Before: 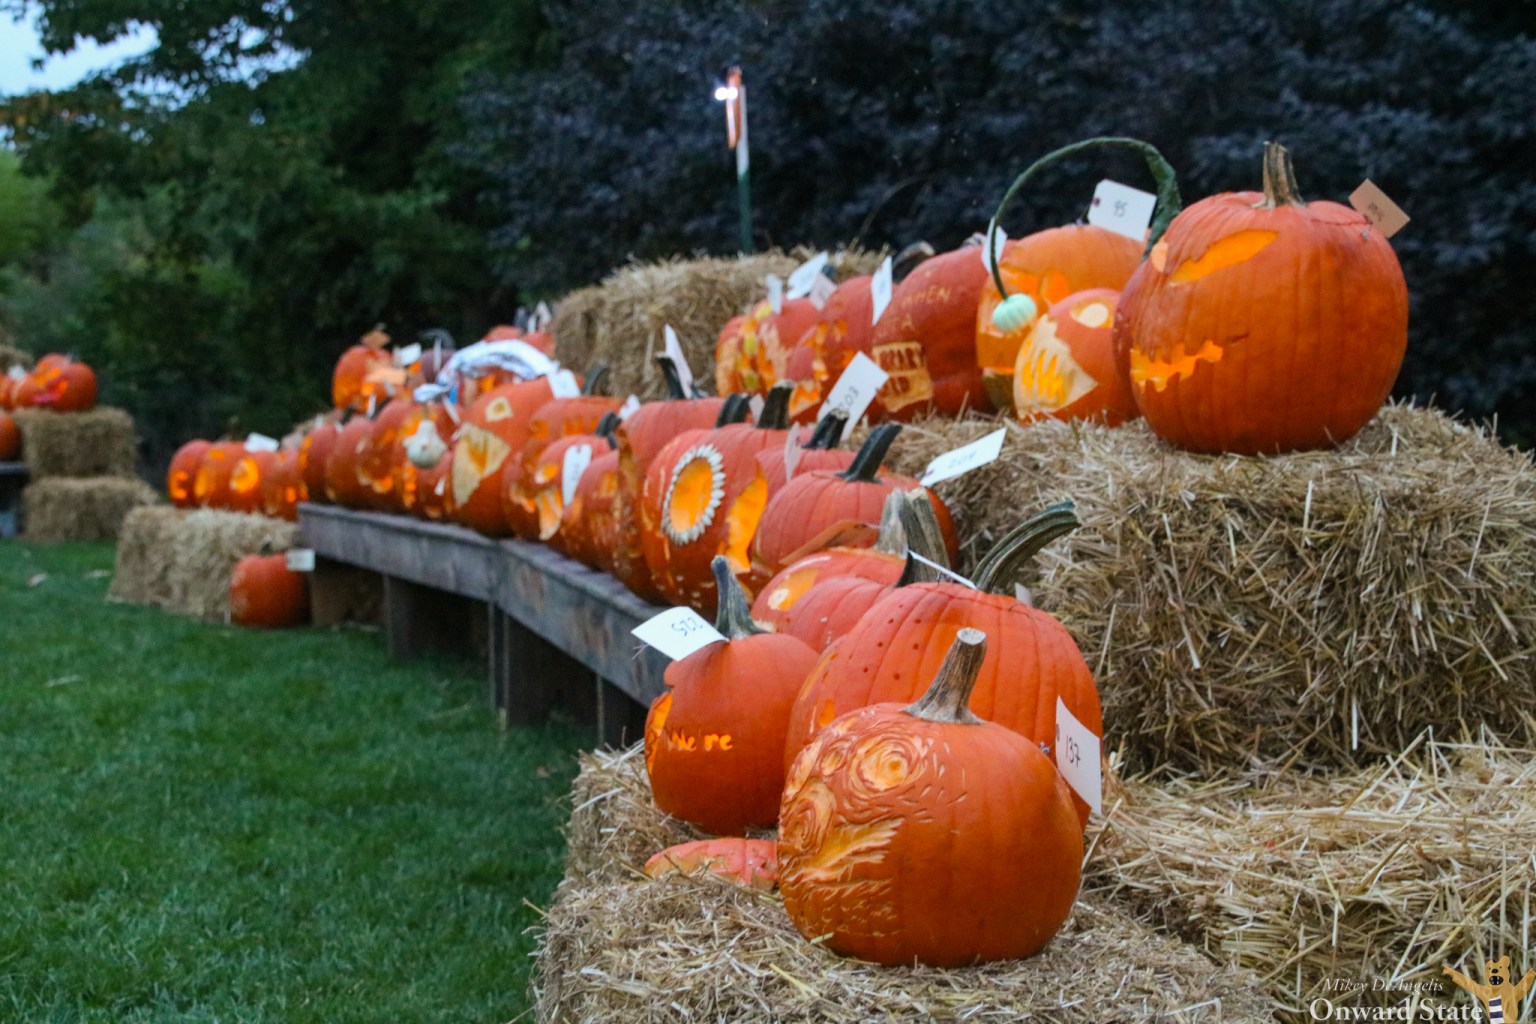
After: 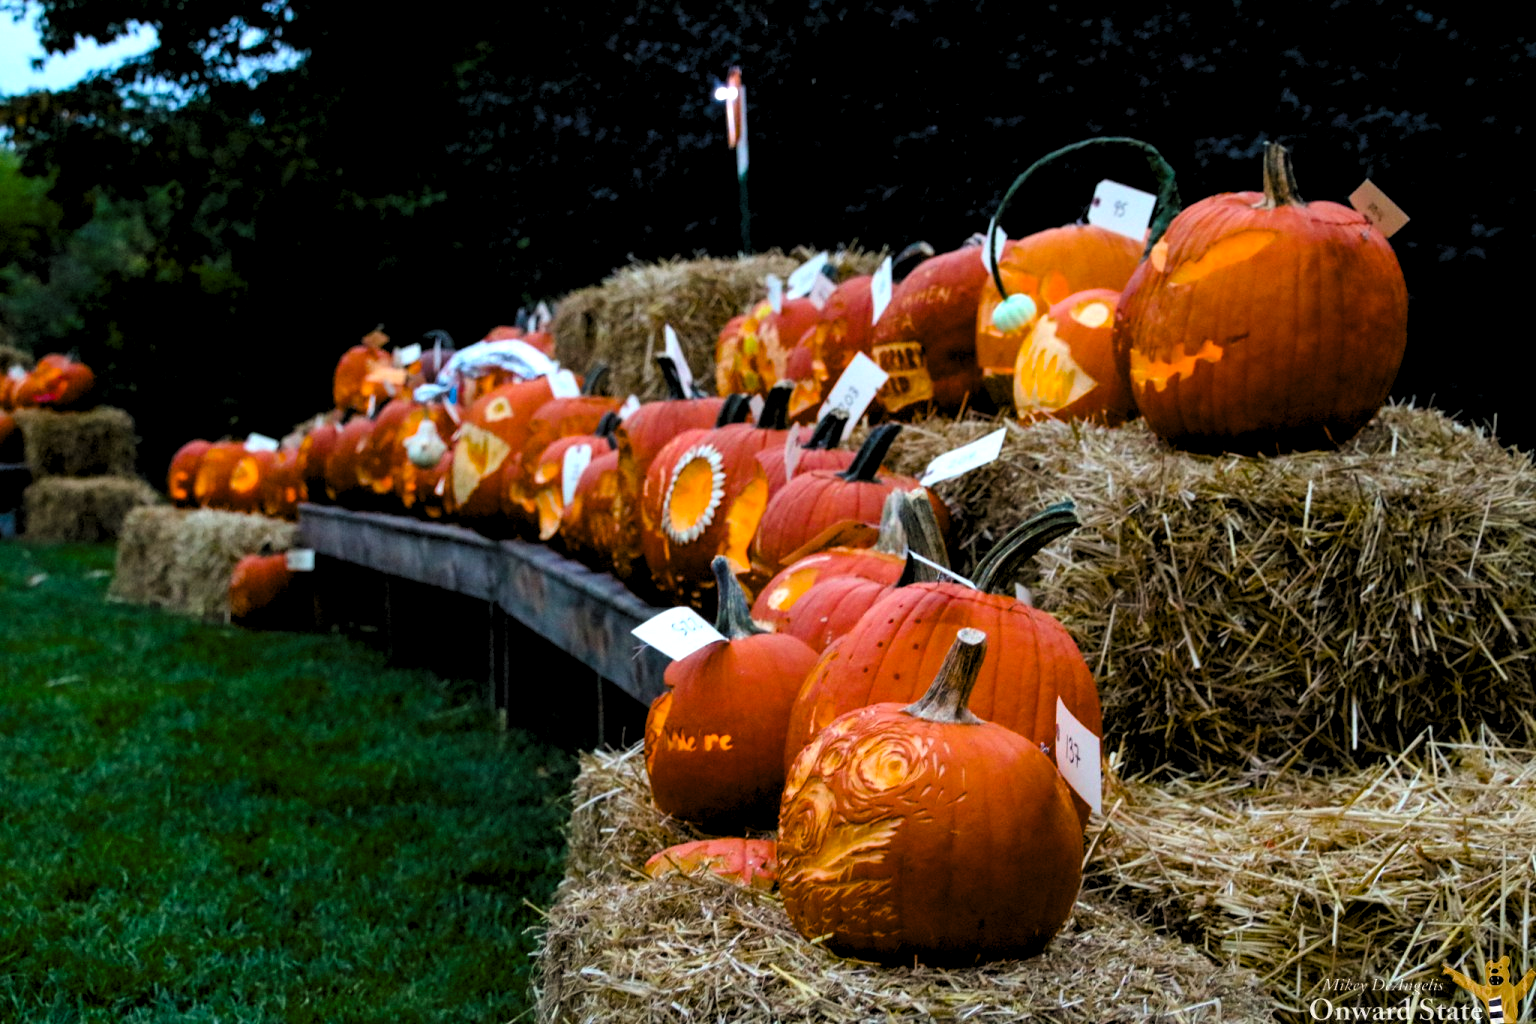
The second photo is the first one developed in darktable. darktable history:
levels: levels [0.182, 0.542, 0.902]
color balance rgb: perceptual saturation grading › global saturation 20%, perceptual saturation grading › highlights -25%, perceptual saturation grading › shadows 50.52%, global vibrance 40.24%
tone equalizer: on, module defaults
